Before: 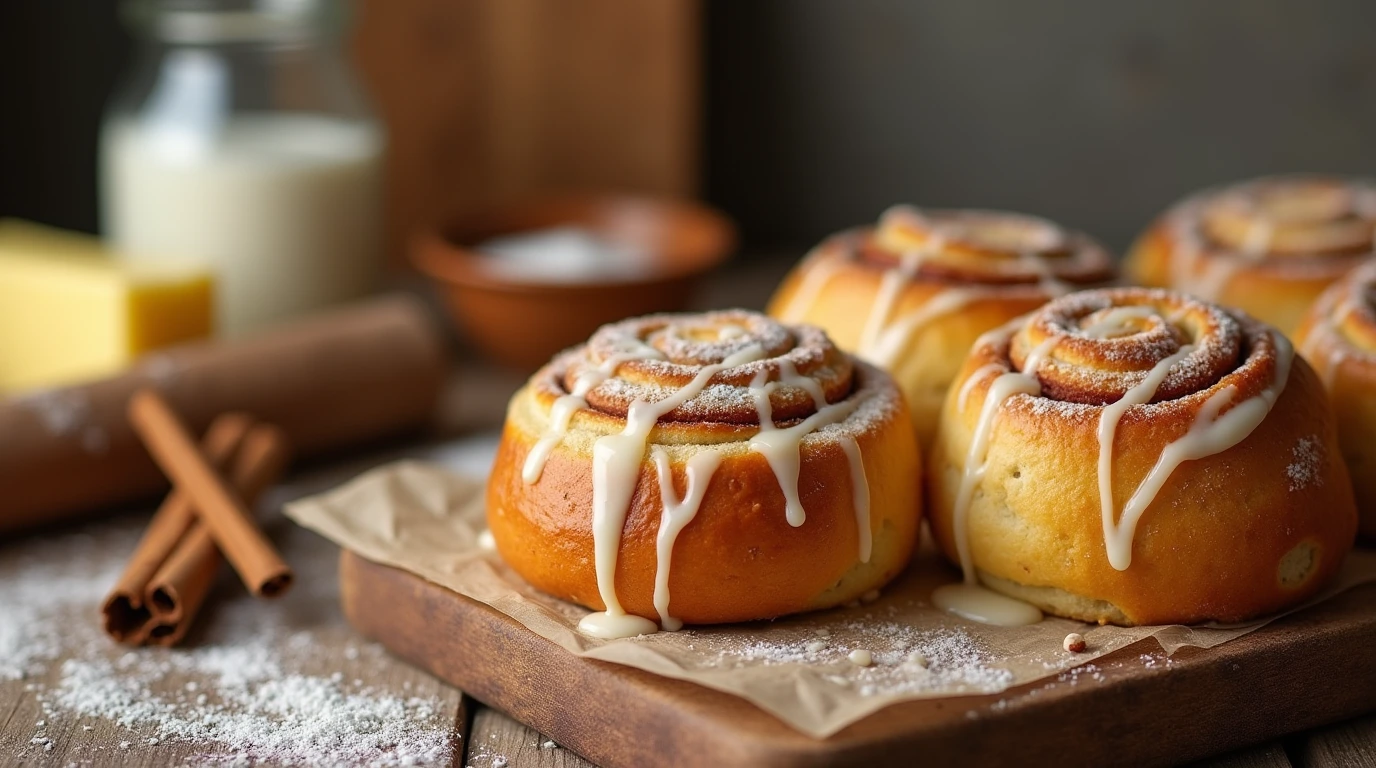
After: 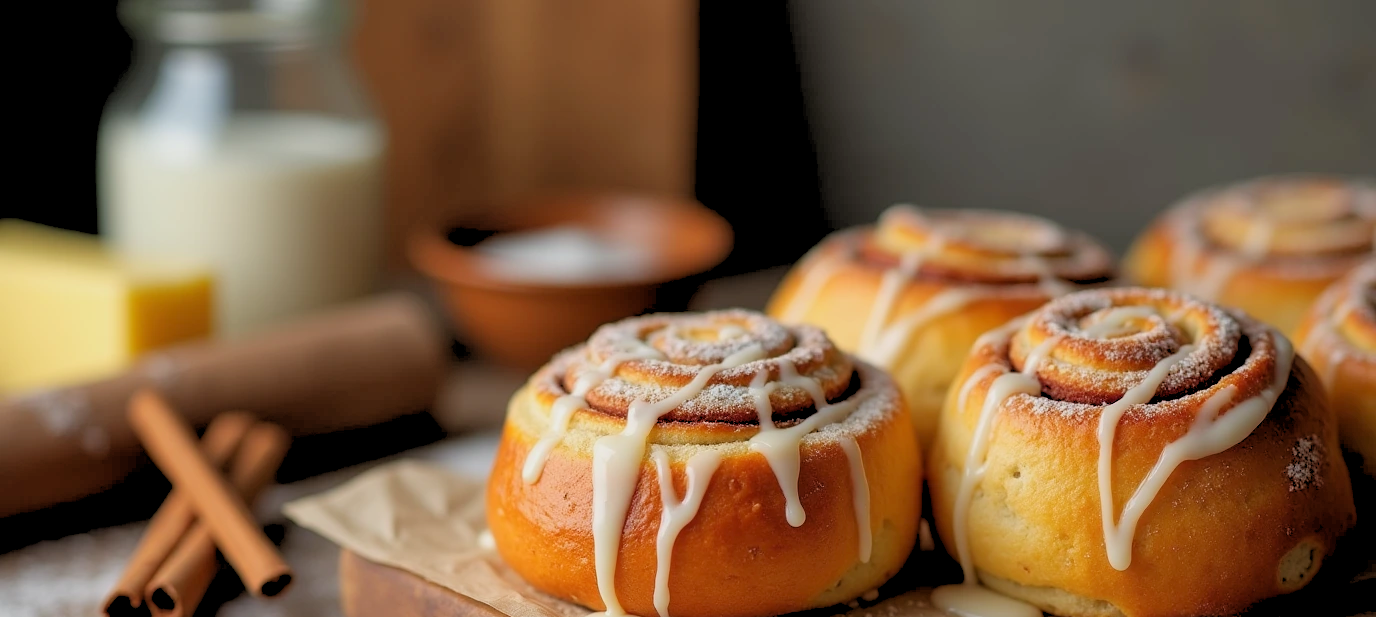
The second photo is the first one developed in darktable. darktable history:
crop: bottom 19.644%
rgb levels: preserve colors sum RGB, levels [[0.038, 0.433, 0.934], [0, 0.5, 1], [0, 0.5, 1]]
